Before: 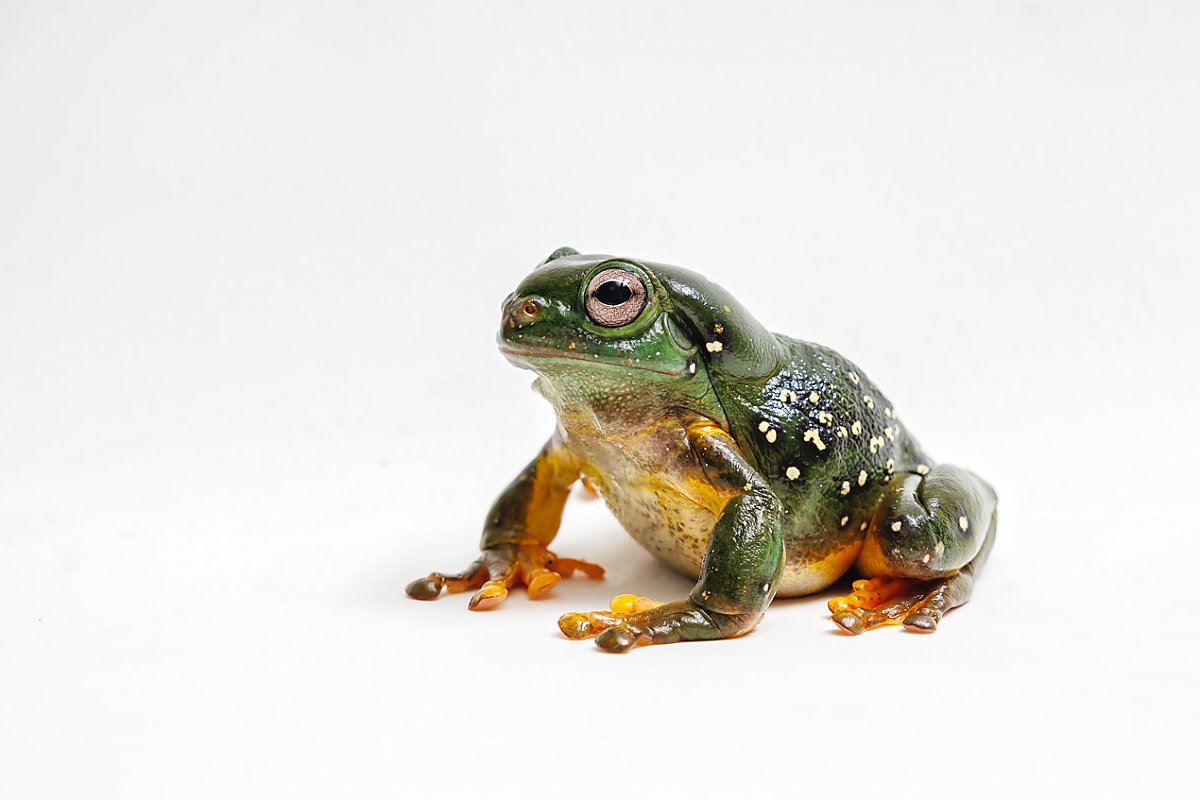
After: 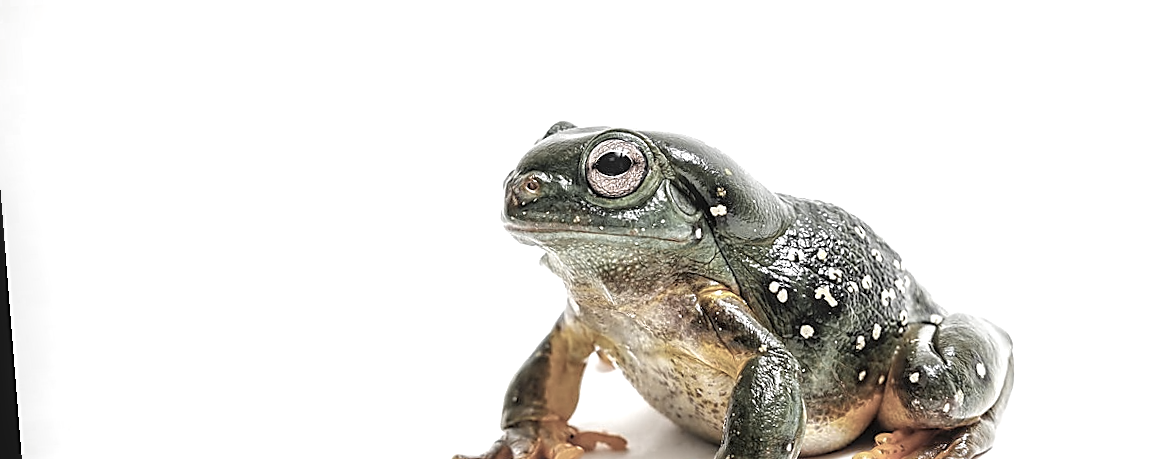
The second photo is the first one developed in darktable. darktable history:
sharpen: on, module defaults
exposure: black level correction 0.001, exposure 0.5 EV, compensate exposure bias true, compensate highlight preservation false
white balance: emerald 1
local contrast: on, module defaults
vignetting: fall-off radius 63.6%
crop: left 1.744%, top 19.225%, right 5.069%, bottom 28.357%
color zones: curves: ch0 [(0, 0.613) (0.01, 0.613) (0.245, 0.448) (0.498, 0.529) (0.642, 0.665) (0.879, 0.777) (0.99, 0.613)]; ch1 [(0, 0.035) (0.121, 0.189) (0.259, 0.197) (0.415, 0.061) (0.589, 0.022) (0.732, 0.022) (0.857, 0.026) (0.991, 0.053)]
rotate and perspective: rotation -4.2°, shear 0.006, automatic cropping off
